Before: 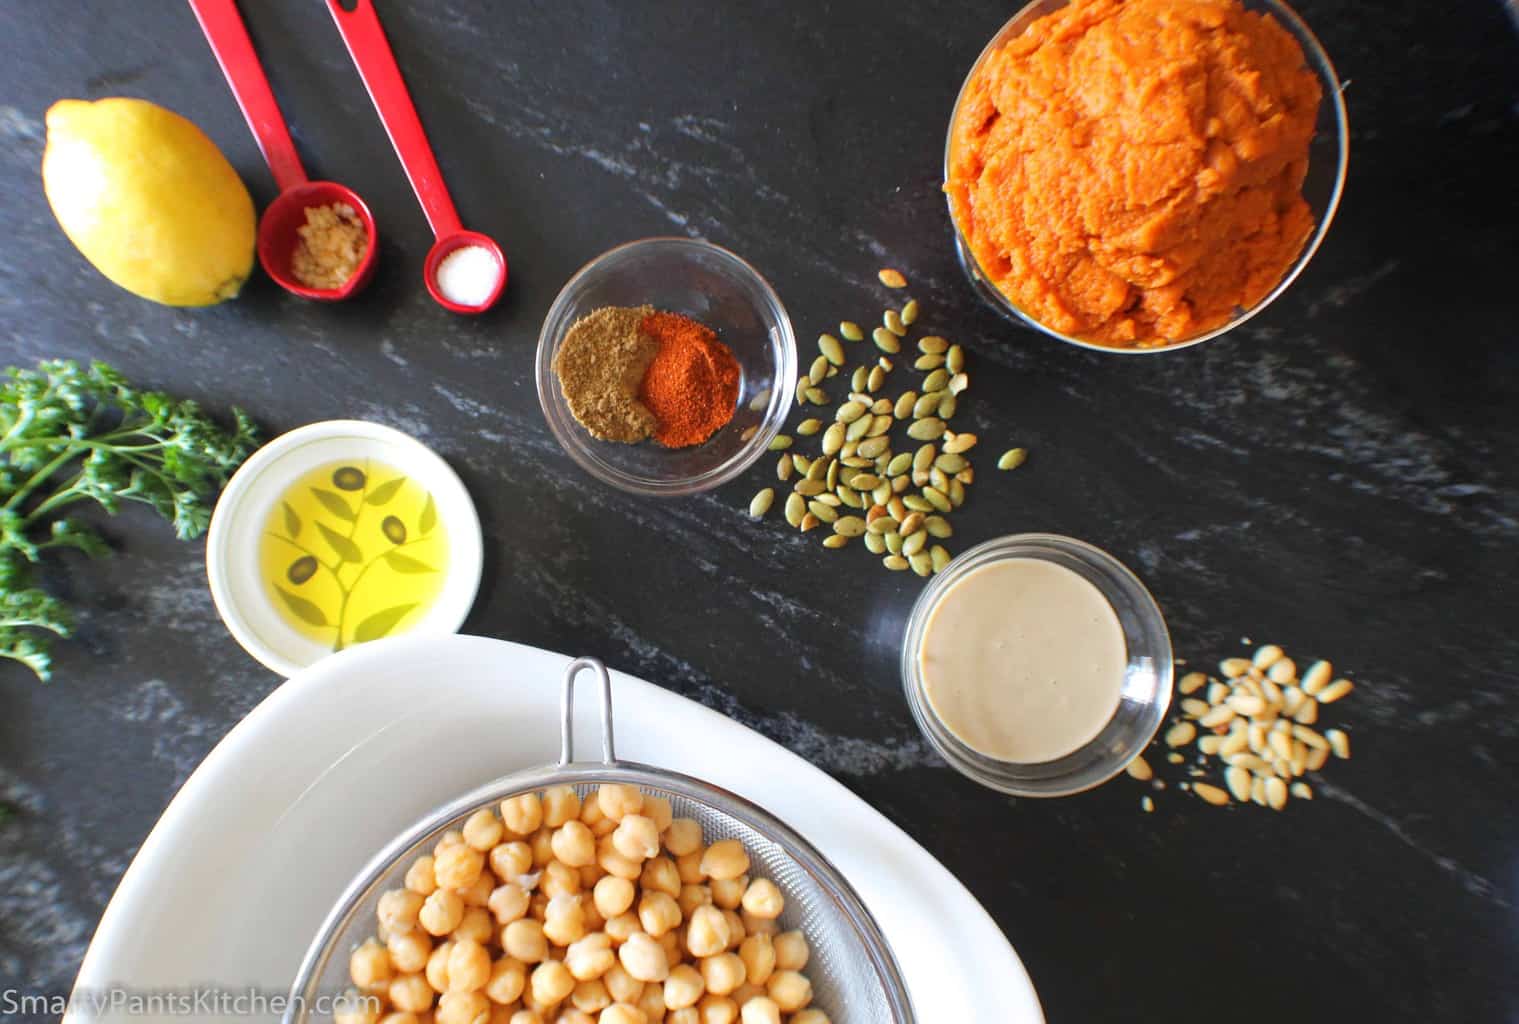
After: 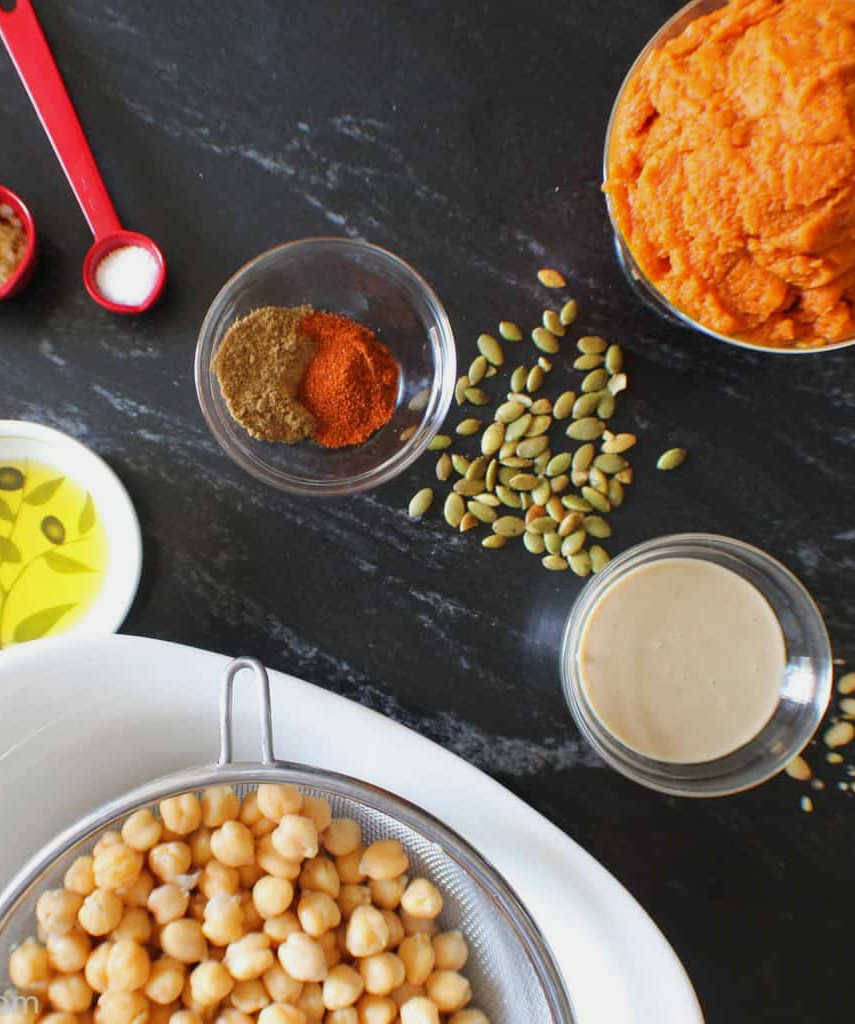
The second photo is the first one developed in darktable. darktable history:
crop and rotate: left 22.476%, right 21.177%
exposure: black level correction 0.001, exposure -0.201 EV, compensate highlight preservation false
